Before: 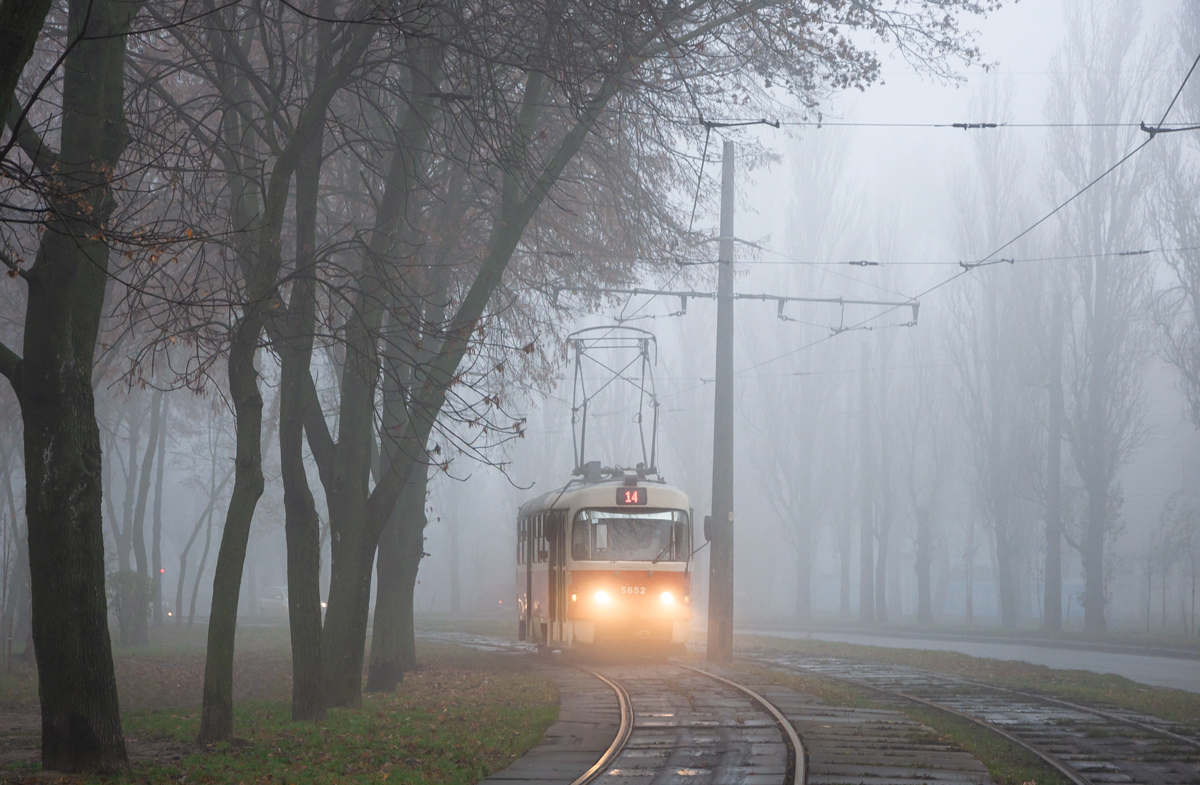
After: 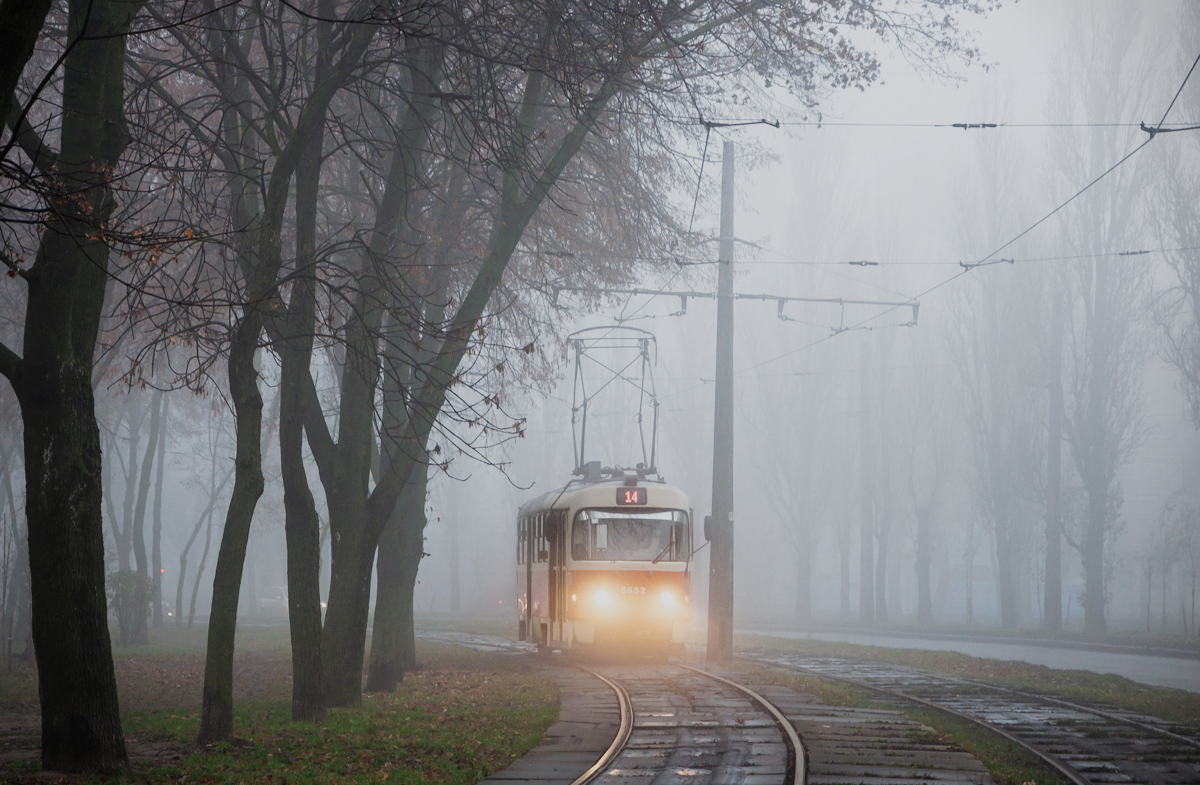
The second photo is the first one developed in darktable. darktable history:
vignetting: fall-off start 91.19%
sigmoid: skew -0.2, preserve hue 0%, red attenuation 0.1, red rotation 0.035, green attenuation 0.1, green rotation -0.017, blue attenuation 0.15, blue rotation -0.052, base primaries Rec2020
color correction: highlights a* -0.182, highlights b* -0.124
